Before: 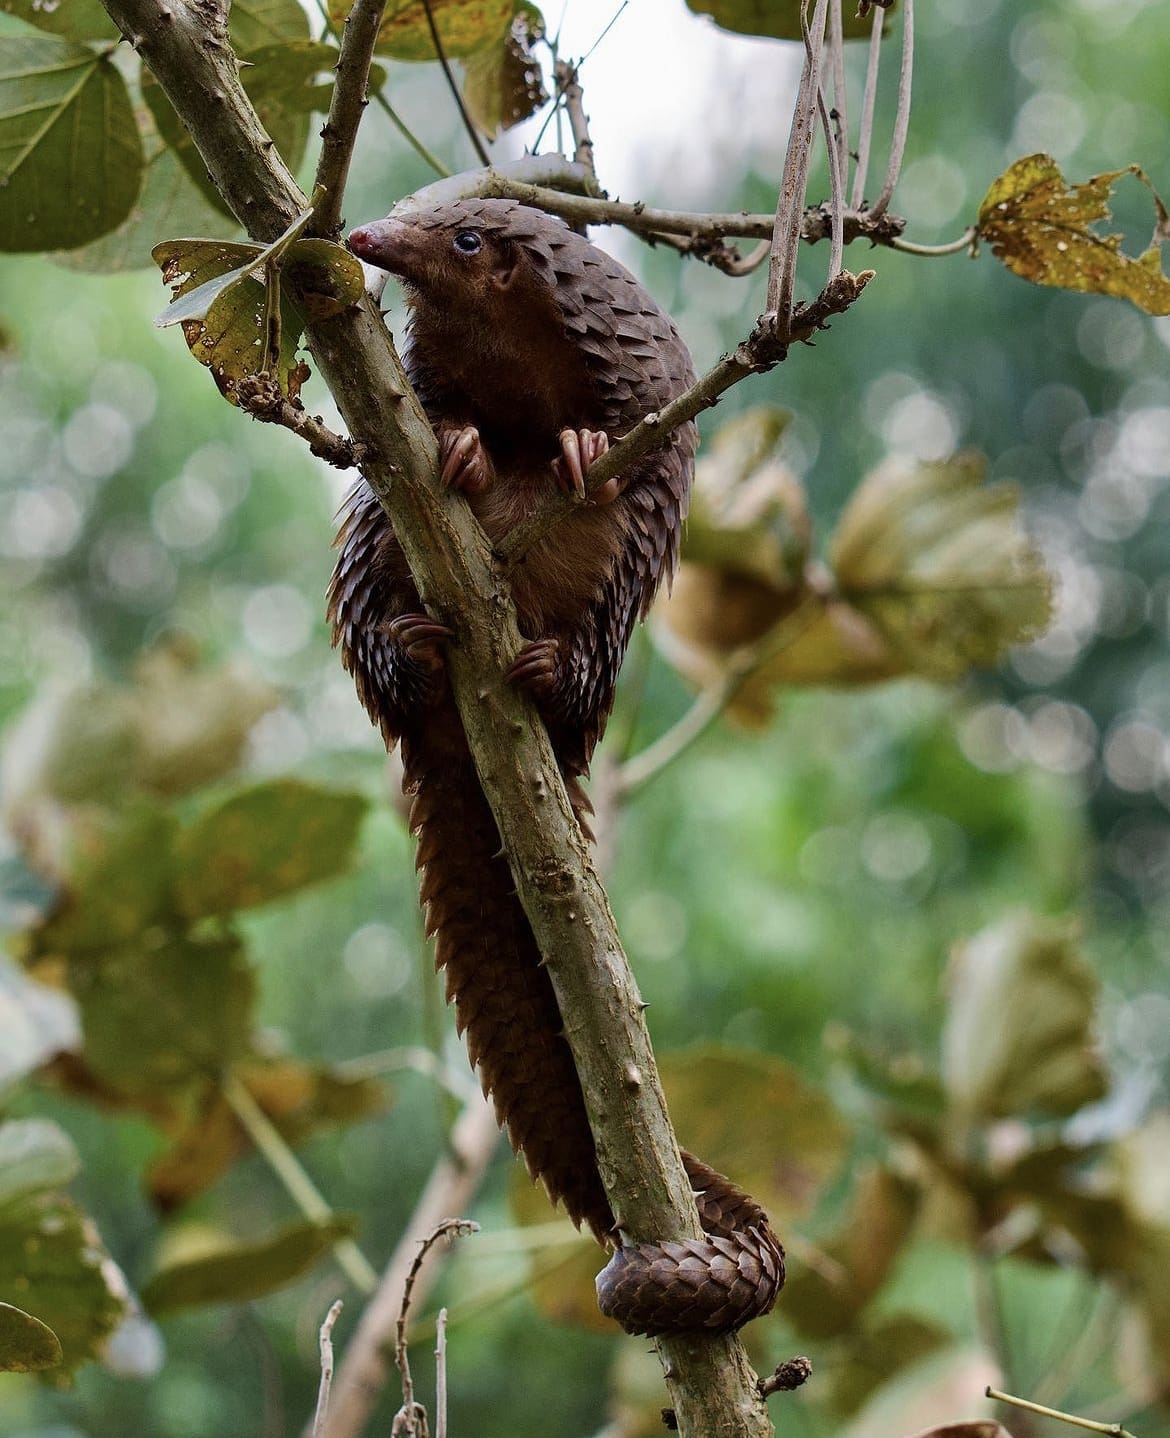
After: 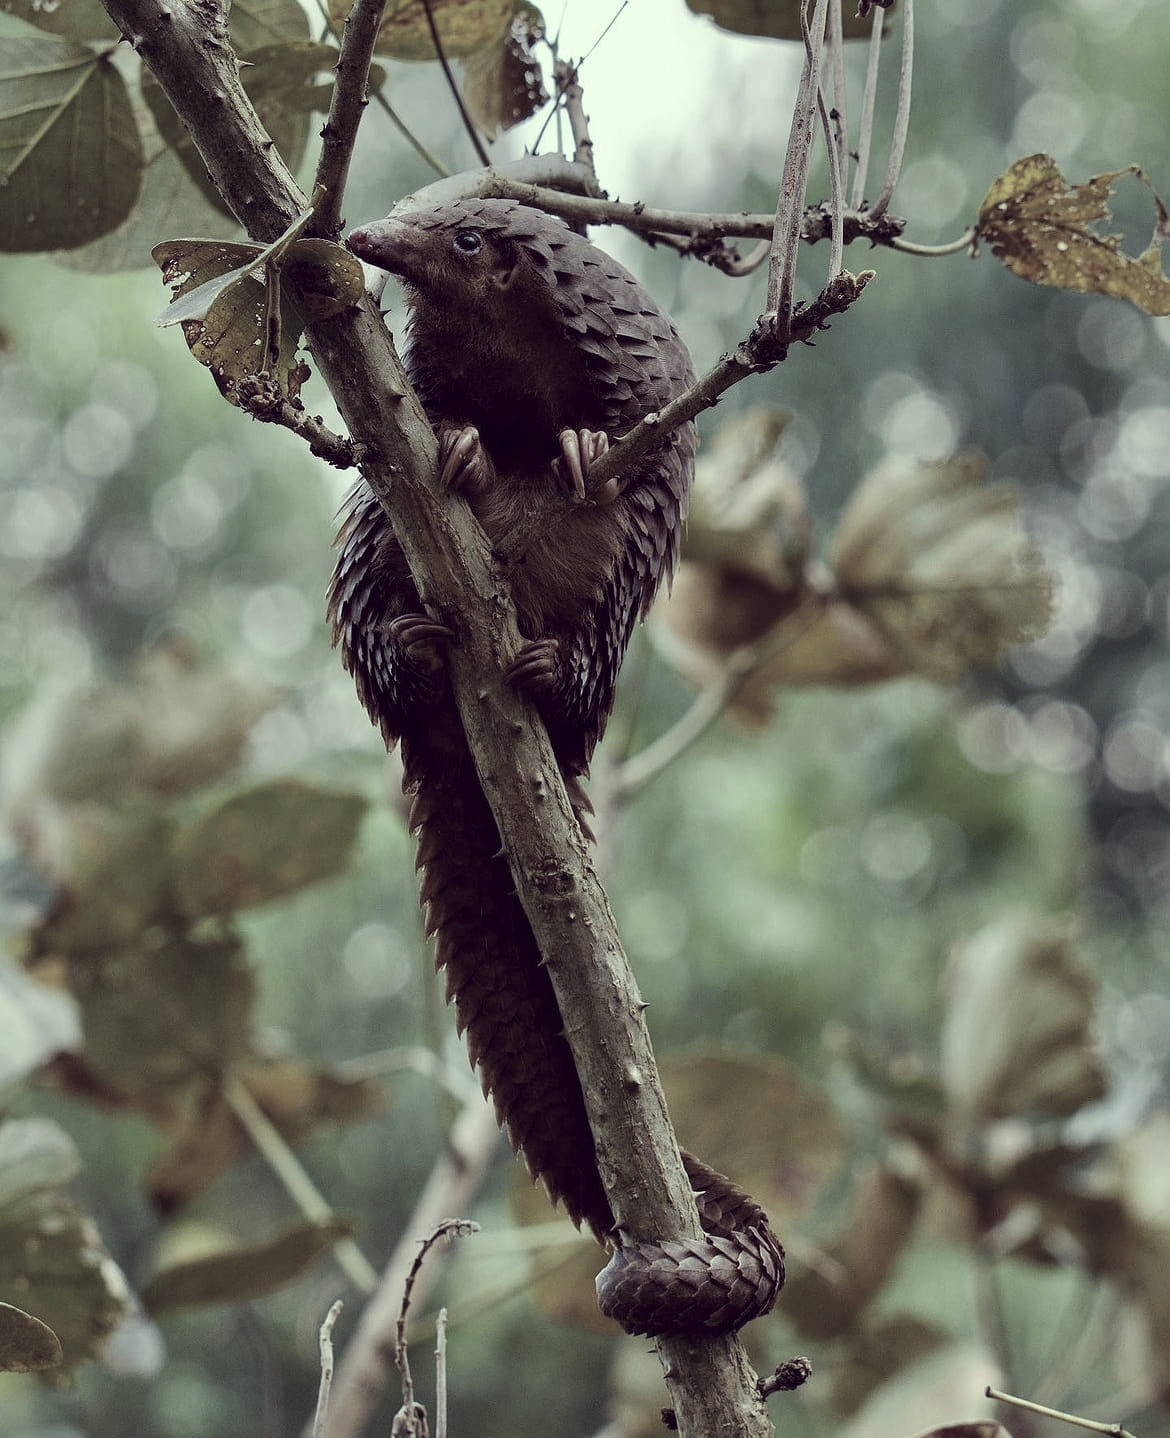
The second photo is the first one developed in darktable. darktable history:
color correction: highlights a* -20.71, highlights b* 20.1, shadows a* 19.29, shadows b* -20.86, saturation 0.424
